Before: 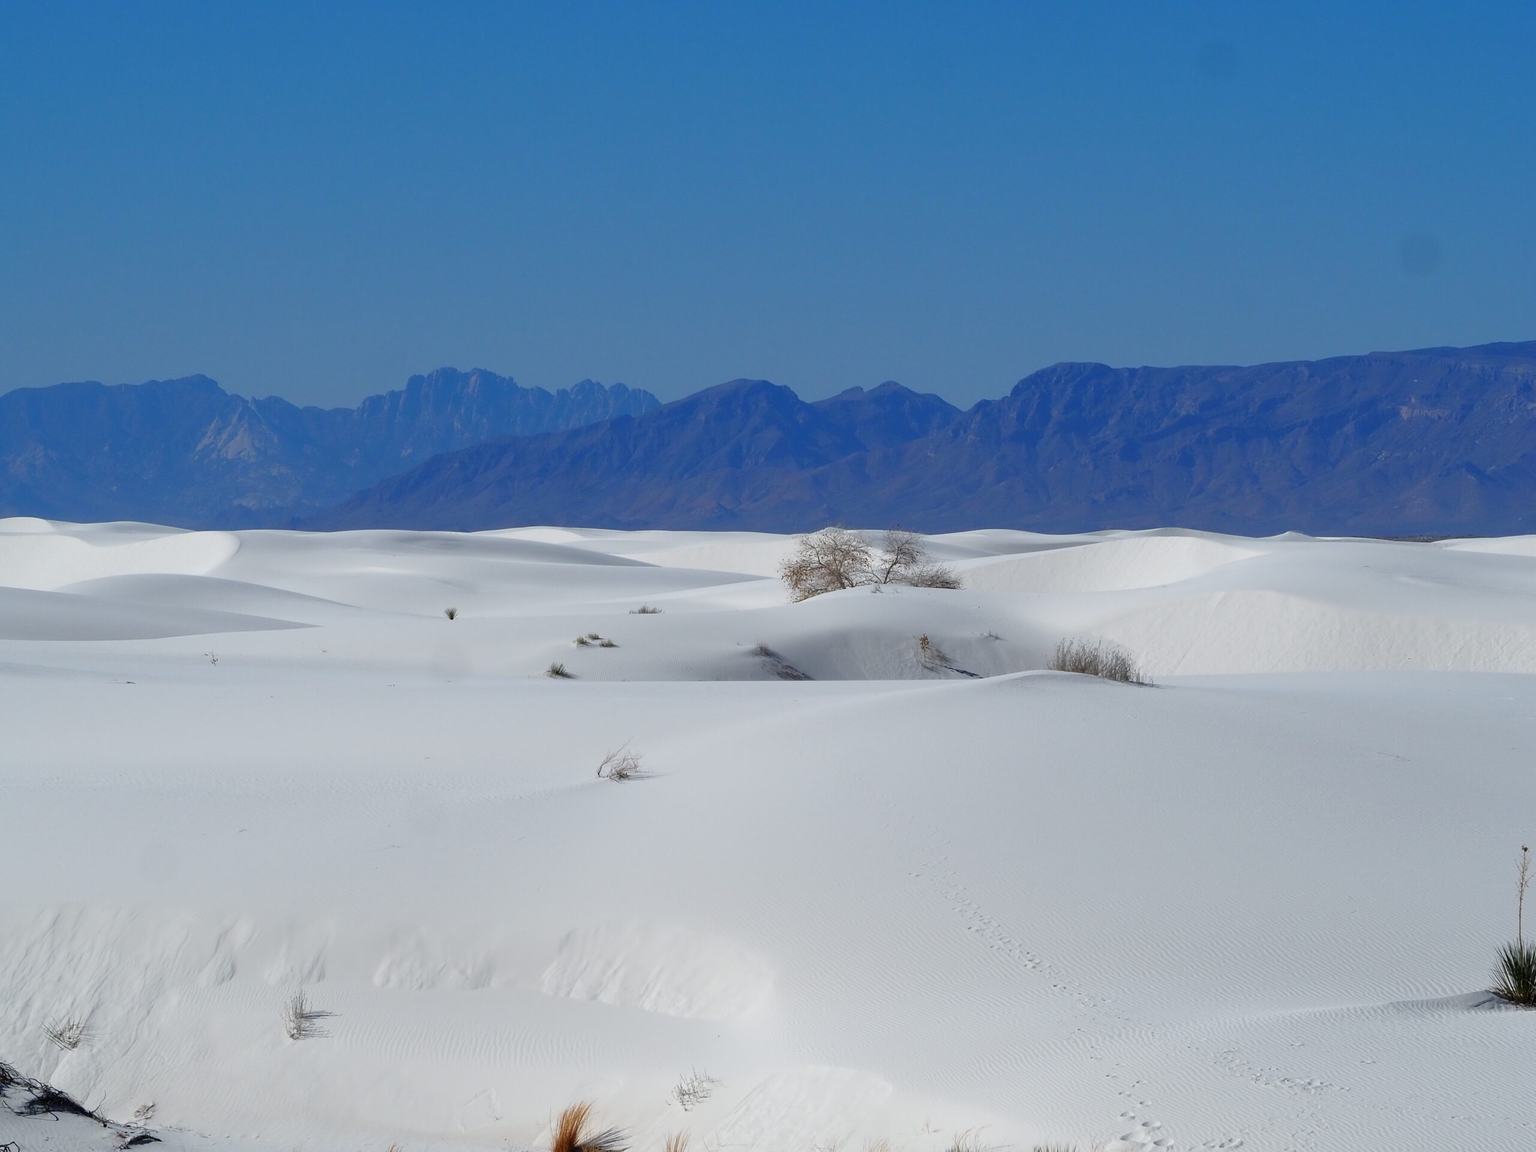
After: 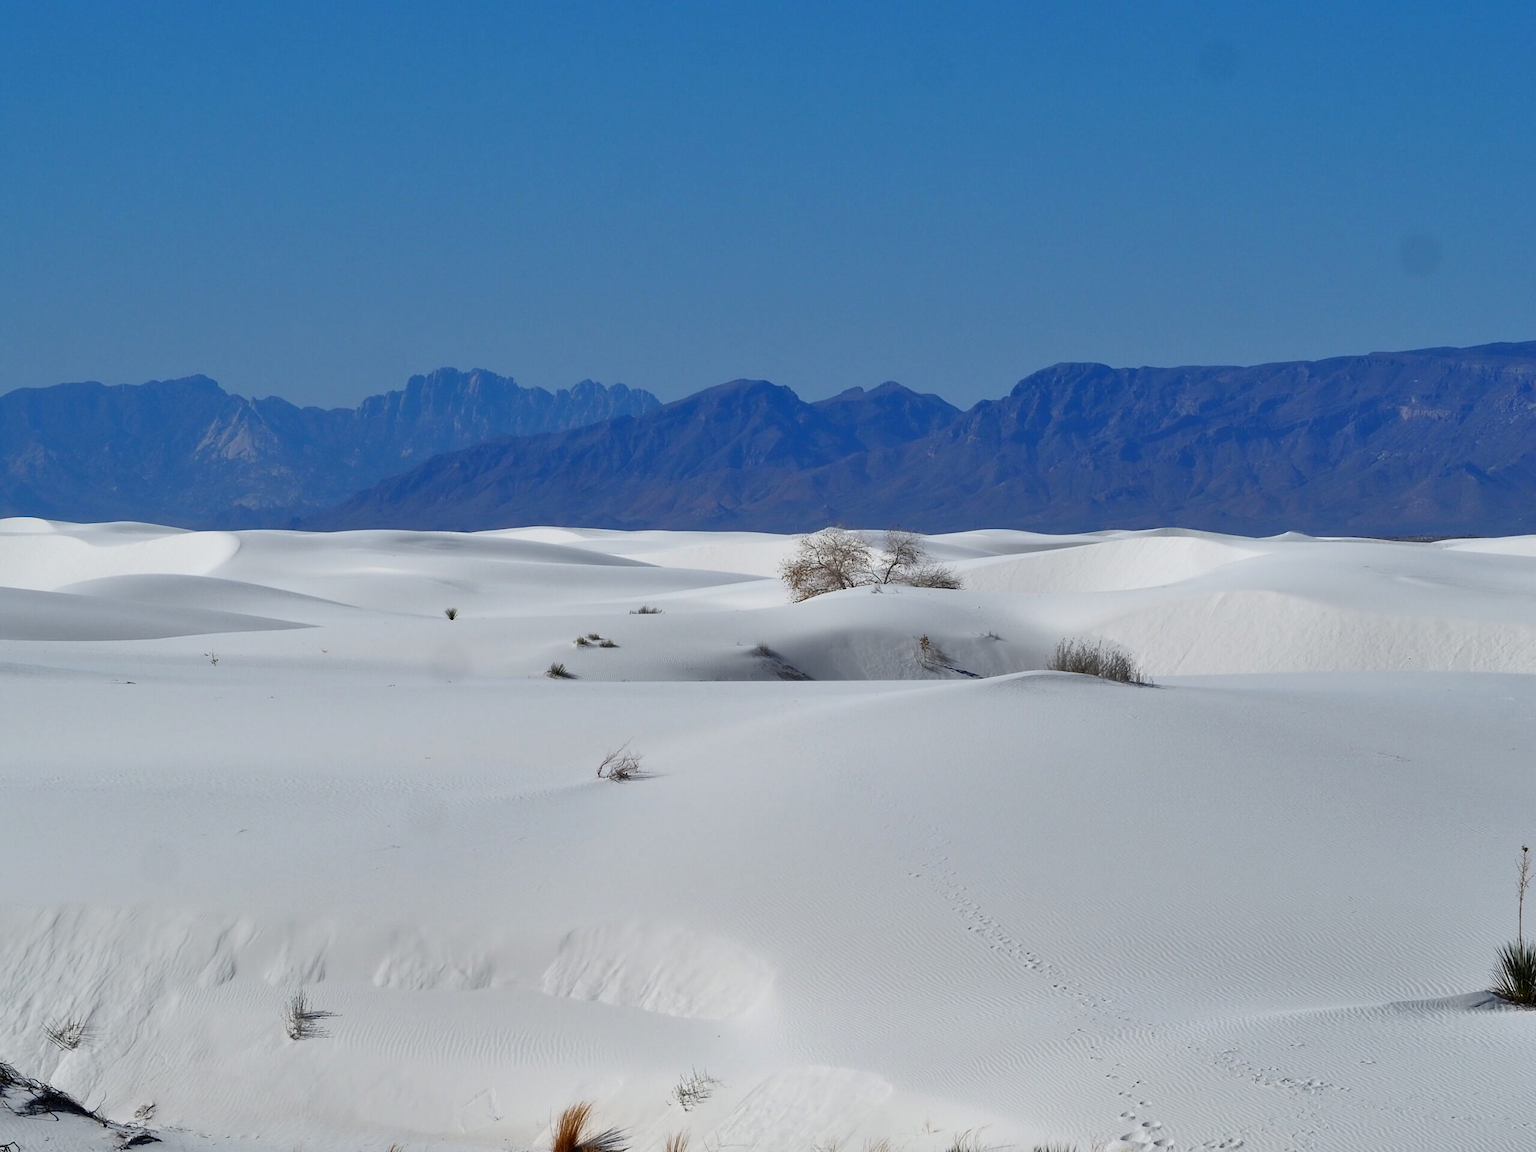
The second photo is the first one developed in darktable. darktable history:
contrast brightness saturation: contrast 0.144
shadows and highlights: soften with gaussian
